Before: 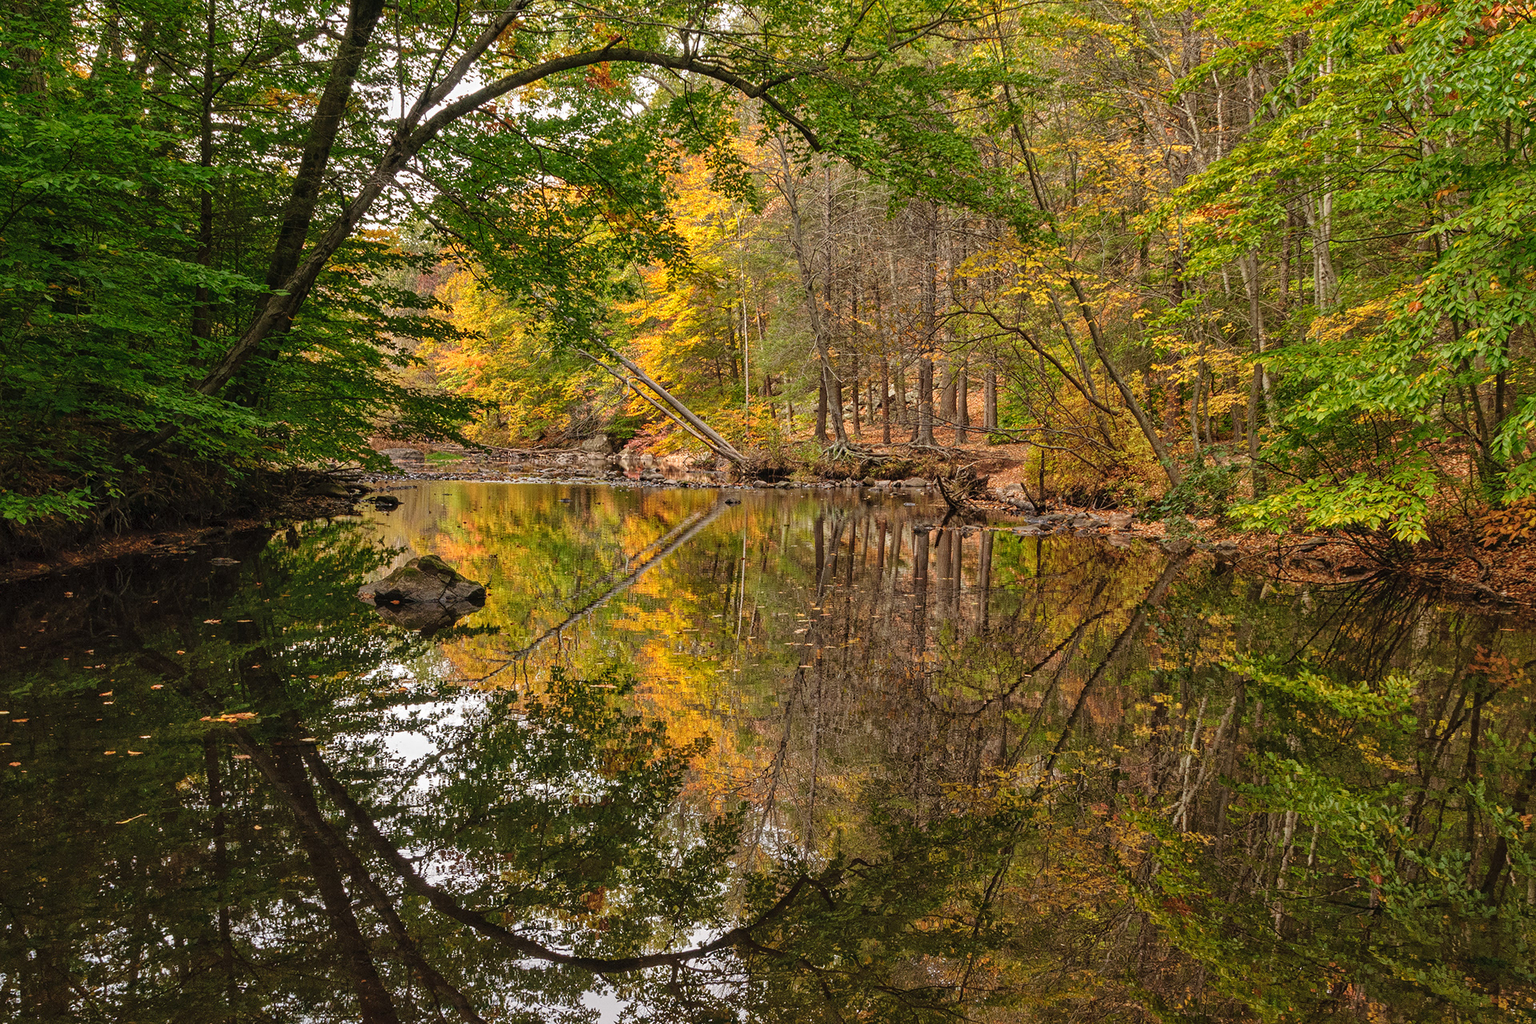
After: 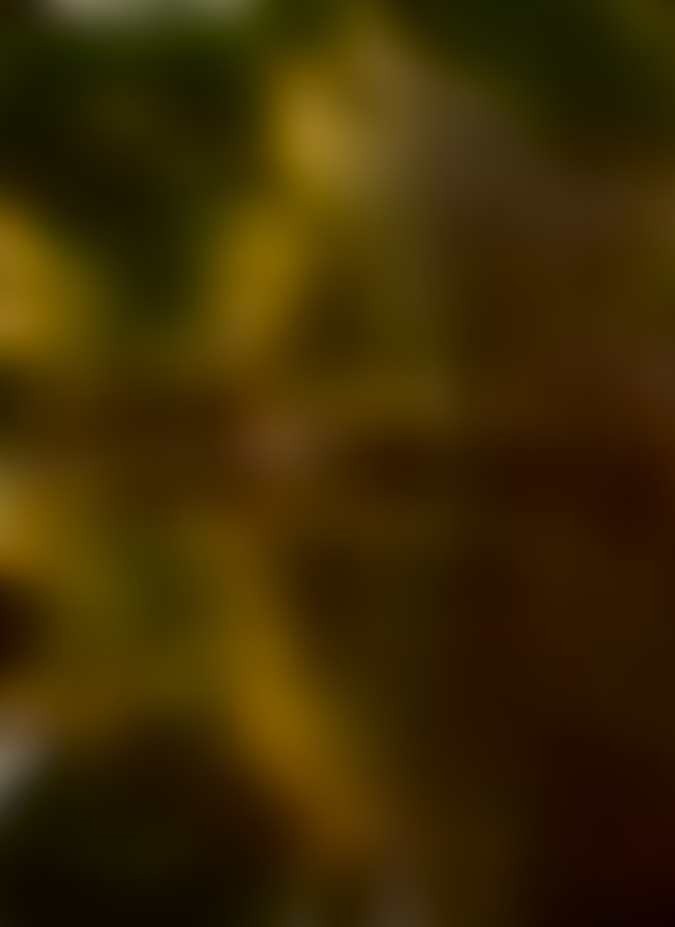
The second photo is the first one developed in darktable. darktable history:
lowpass: radius 31.92, contrast 1.72, brightness -0.98, saturation 0.94
crop and rotate: left 29.476%, top 10.214%, right 35.32%, bottom 17.333%
